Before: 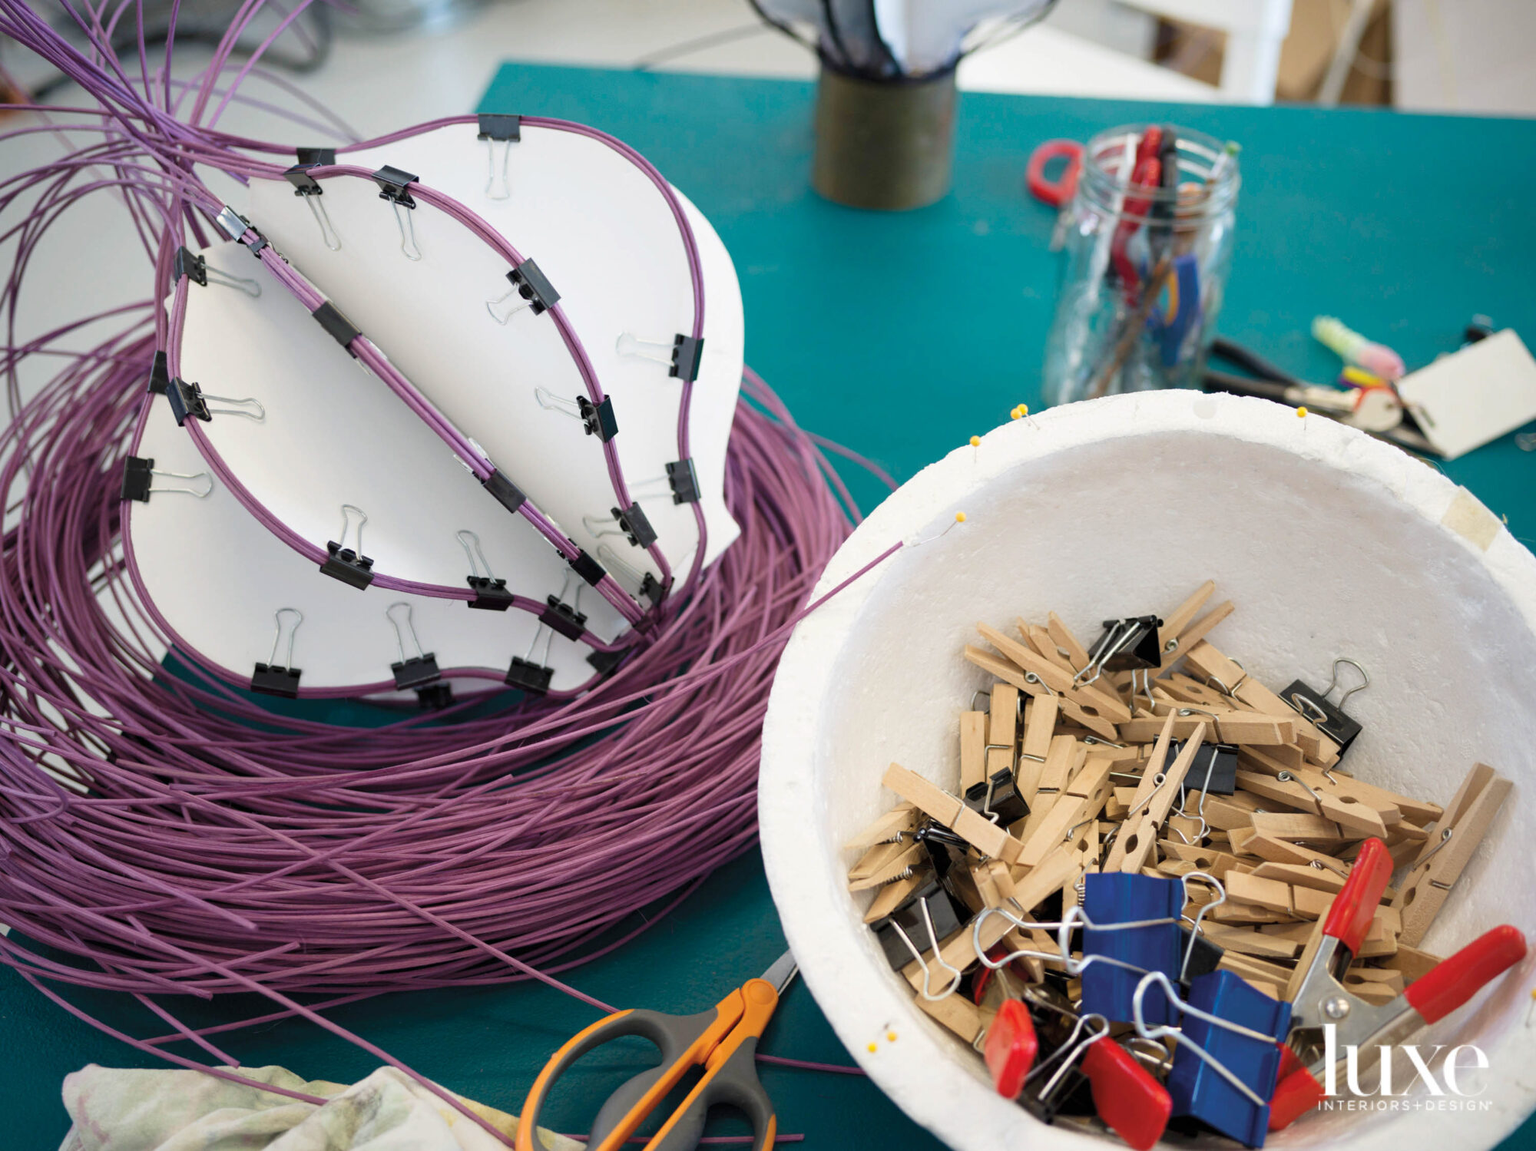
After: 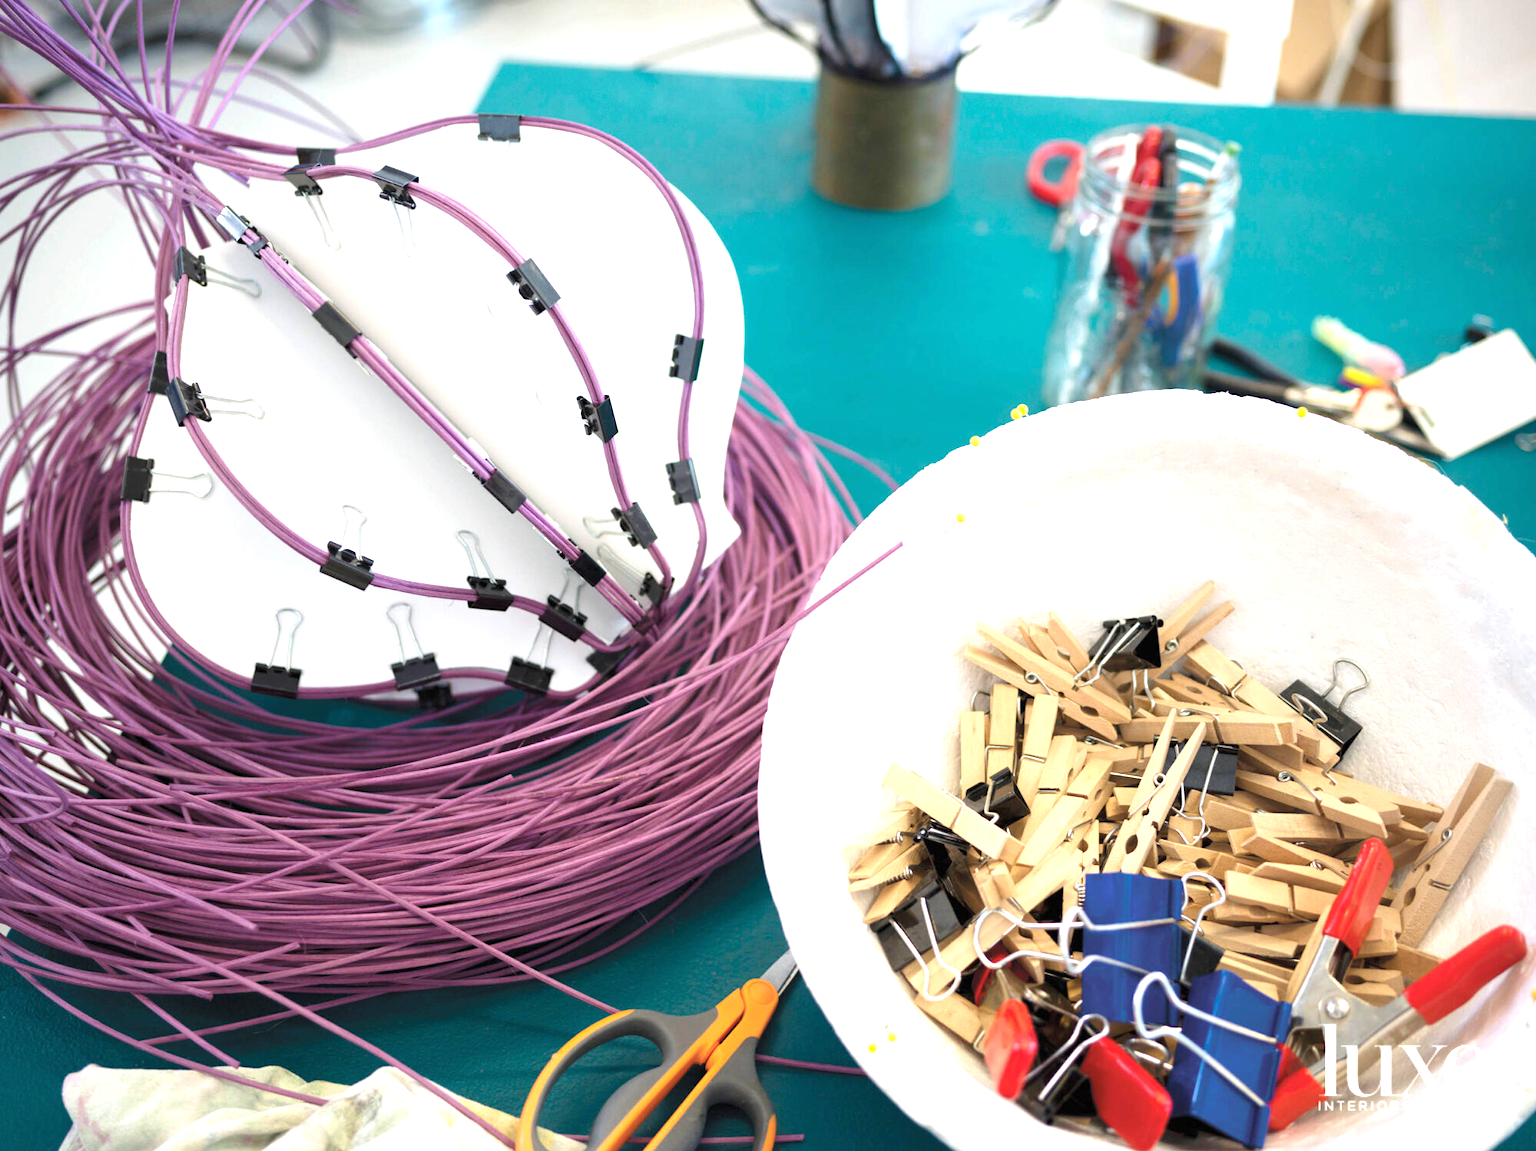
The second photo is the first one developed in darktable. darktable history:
exposure: black level correction 0, exposure 0.952 EV, compensate exposure bias true, compensate highlight preservation false
